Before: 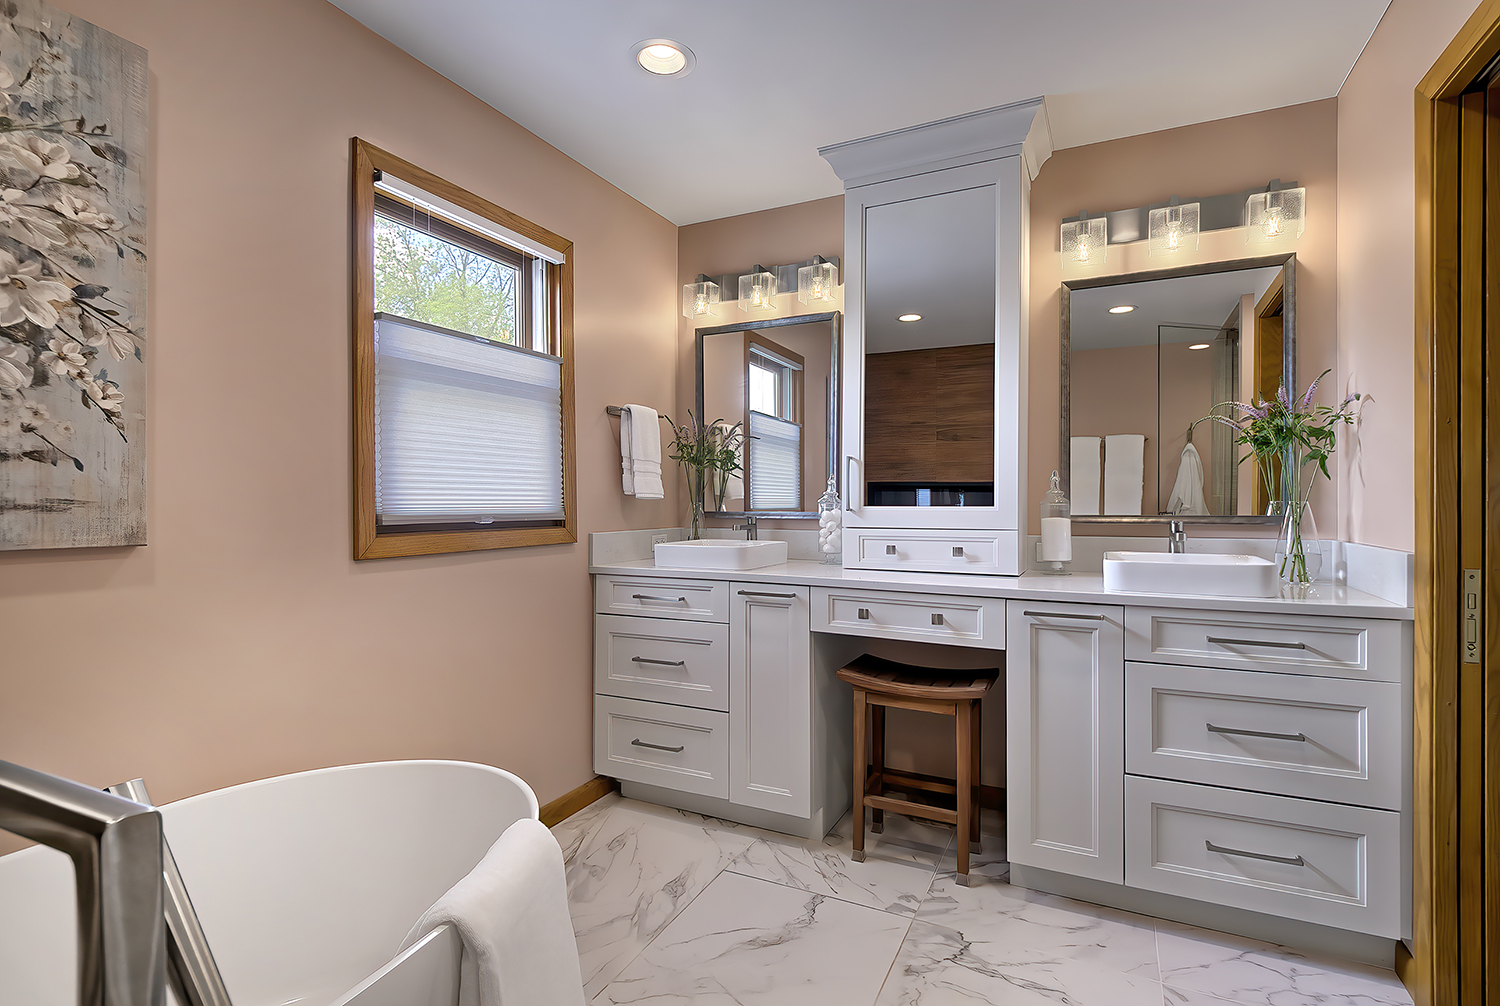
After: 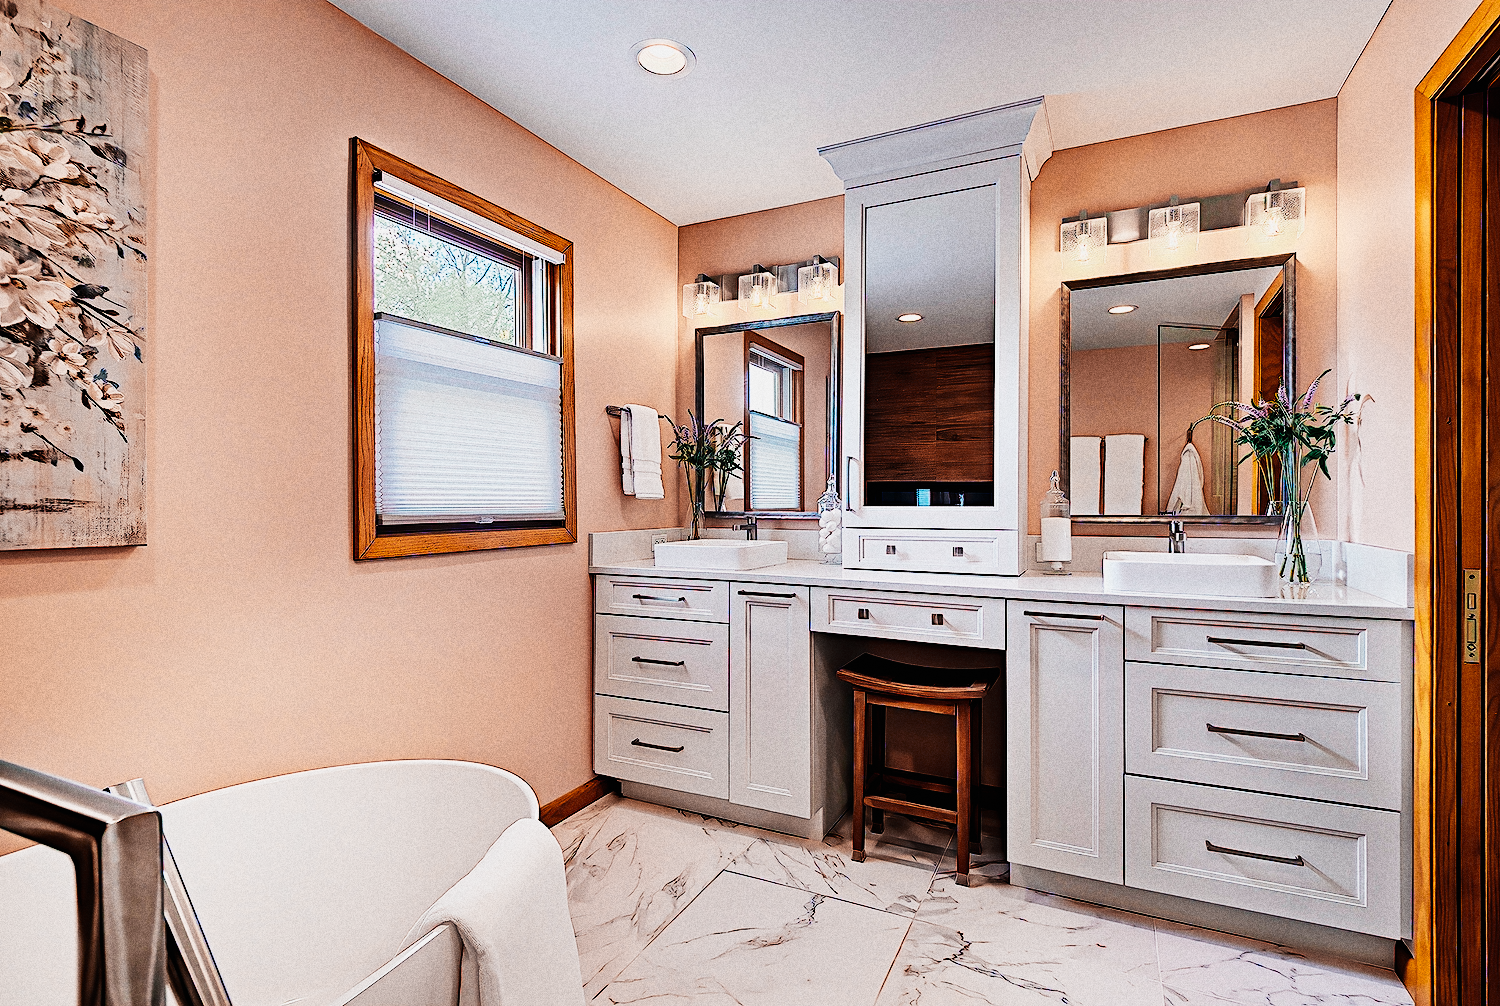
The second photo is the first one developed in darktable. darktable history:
color balance rgb: global offset › luminance 0.71%, perceptual saturation grading › global saturation -11.5%, perceptual brilliance grading › highlights 17.77%, perceptual brilliance grading › mid-tones 31.71%, perceptual brilliance grading › shadows -31.01%, global vibrance 50%
color equalizer "japanese film stock": saturation › orange 1.18, saturation › yellow 0.72, saturation › blue 1.06, hue › orange -18.53, hue › yellow 20.48, hue › green -0.98, hue › blue -10.73, brightness › orange 1.06, brightness › yellow 0.737, brightness › blue 0.905, node placement 8°
diffuse or sharpen "sharpen demosaicing: AA filter": edge sensitivity 1, 1st order anisotropy 100%, 2nd order anisotropy 100%, 3rd order anisotropy 100%, 4th order anisotropy 100%, 1st order speed -25%, 2nd order speed -25%, 3rd order speed -25%, 4th order speed -25%
grain "silver grain": coarseness 0.09 ISO, strength 40%
sigmoid: contrast 1.8, skew -0.2, preserve hue 0%, red attenuation 0.1, red rotation 0.035, green attenuation 0.1, green rotation -0.017, blue attenuation 0.15, blue rotation -0.052, base primaries Rec2020
exposure "magic lantern defaults": compensate highlight preservation false
